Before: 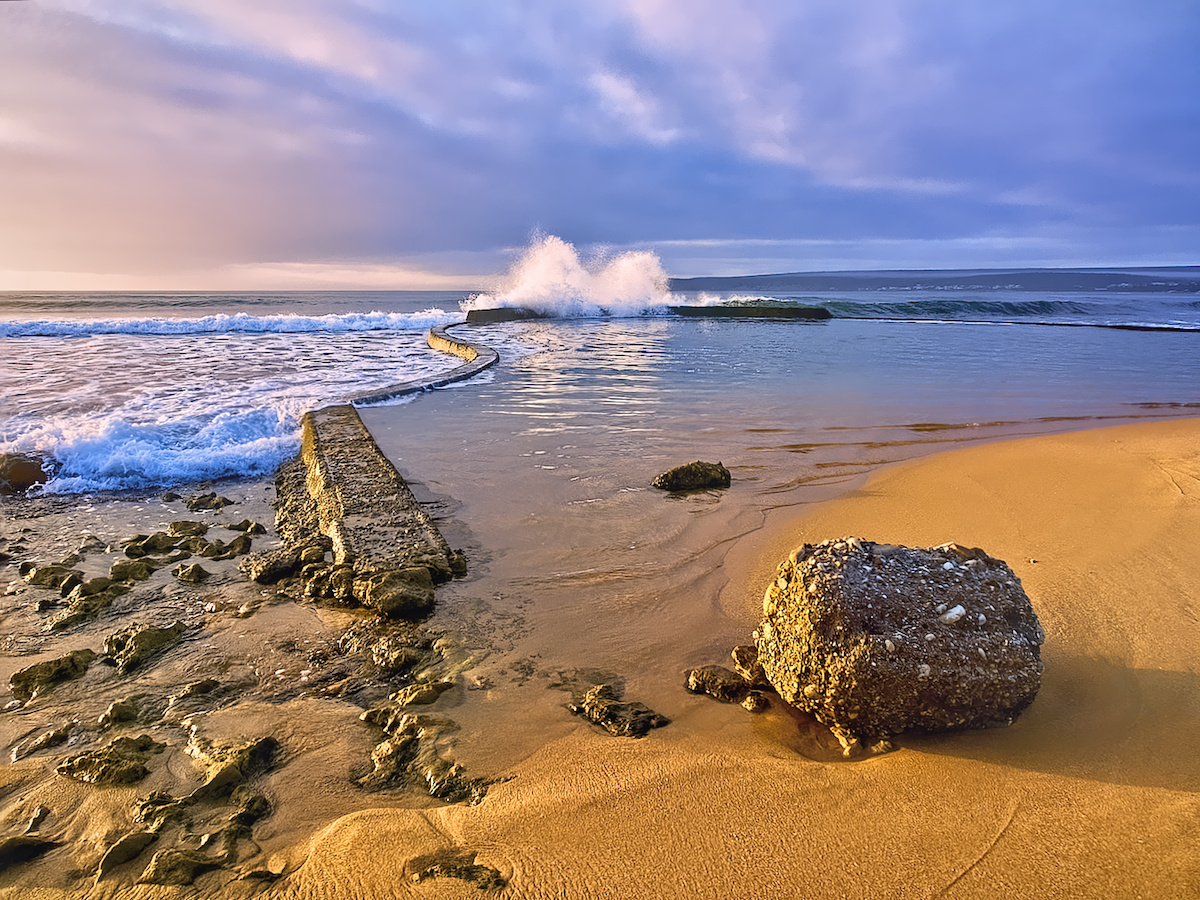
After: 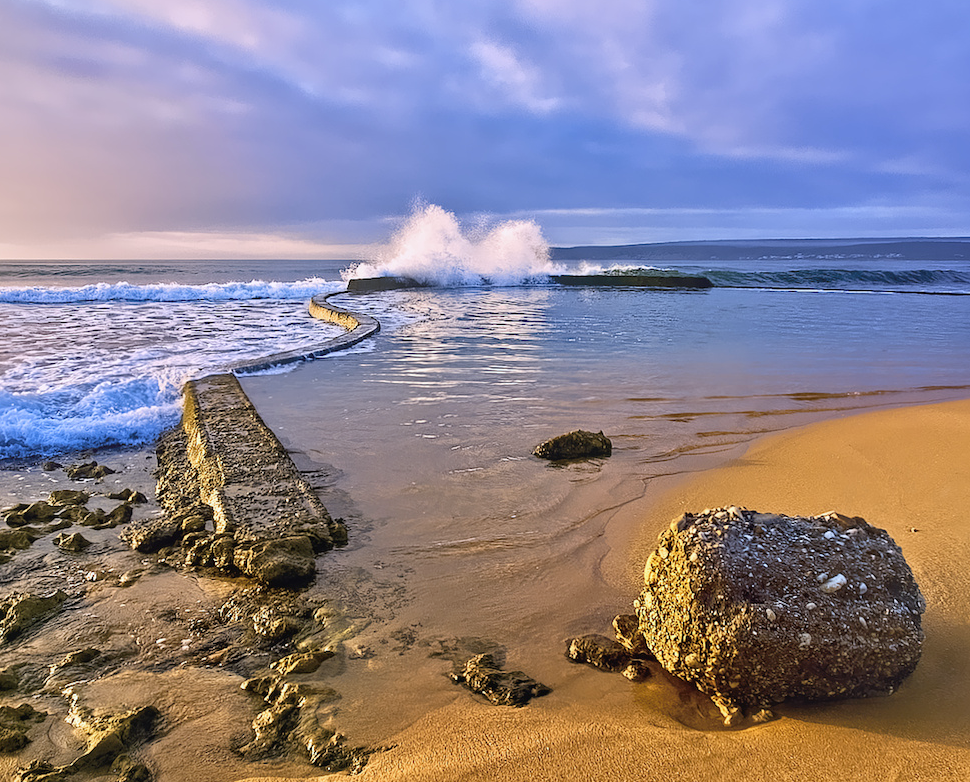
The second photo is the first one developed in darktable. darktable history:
crop: left 9.929%, top 3.475%, right 9.188%, bottom 9.529%
white balance: red 0.976, blue 1.04
